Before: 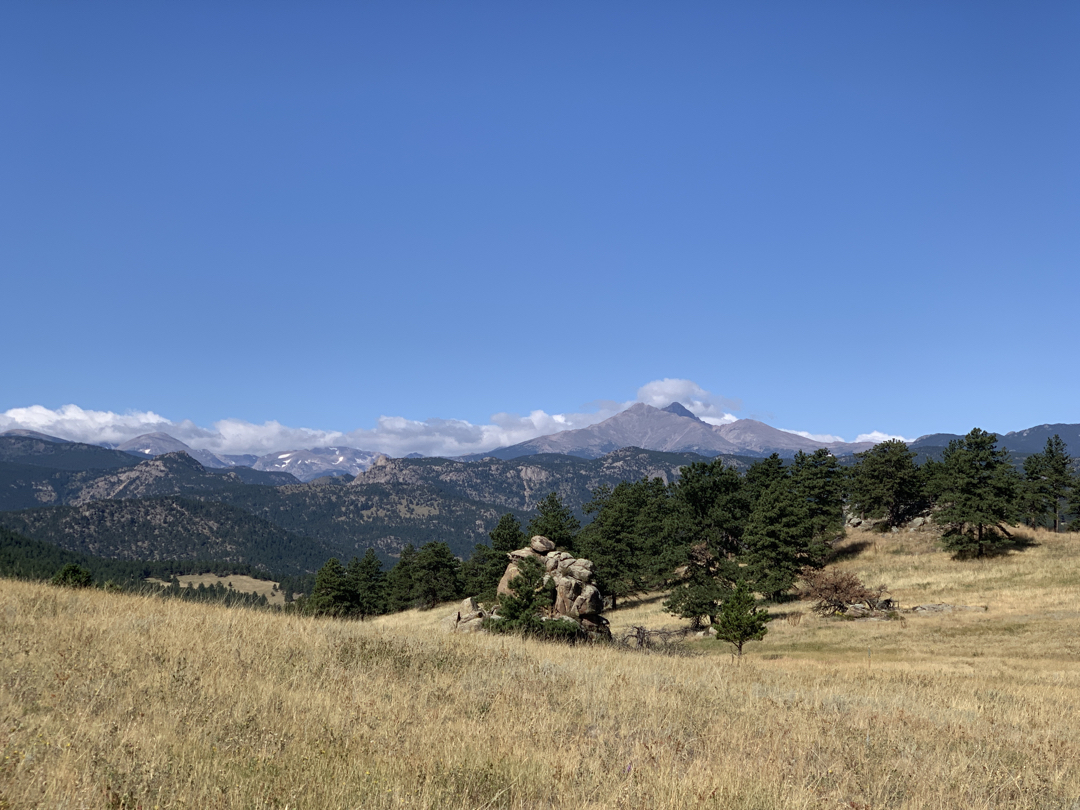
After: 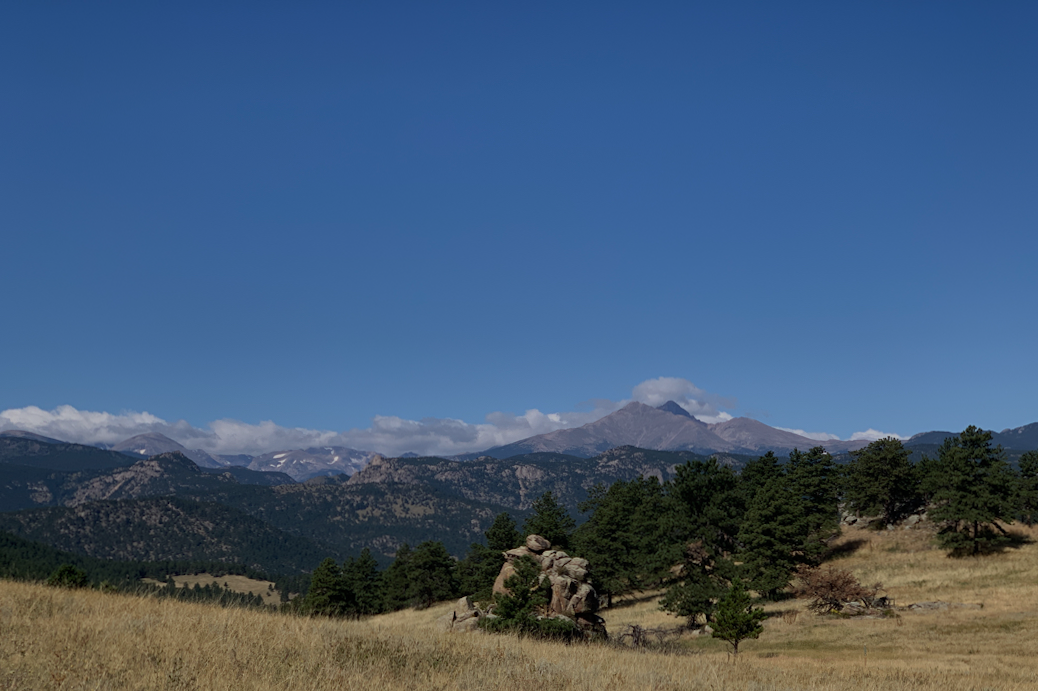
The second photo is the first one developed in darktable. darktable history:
exposure: exposure -1 EV, compensate highlight preservation false
tone equalizer: on, module defaults
crop and rotate: angle 0.2°, left 0.275%, right 3.127%, bottom 14.18%
